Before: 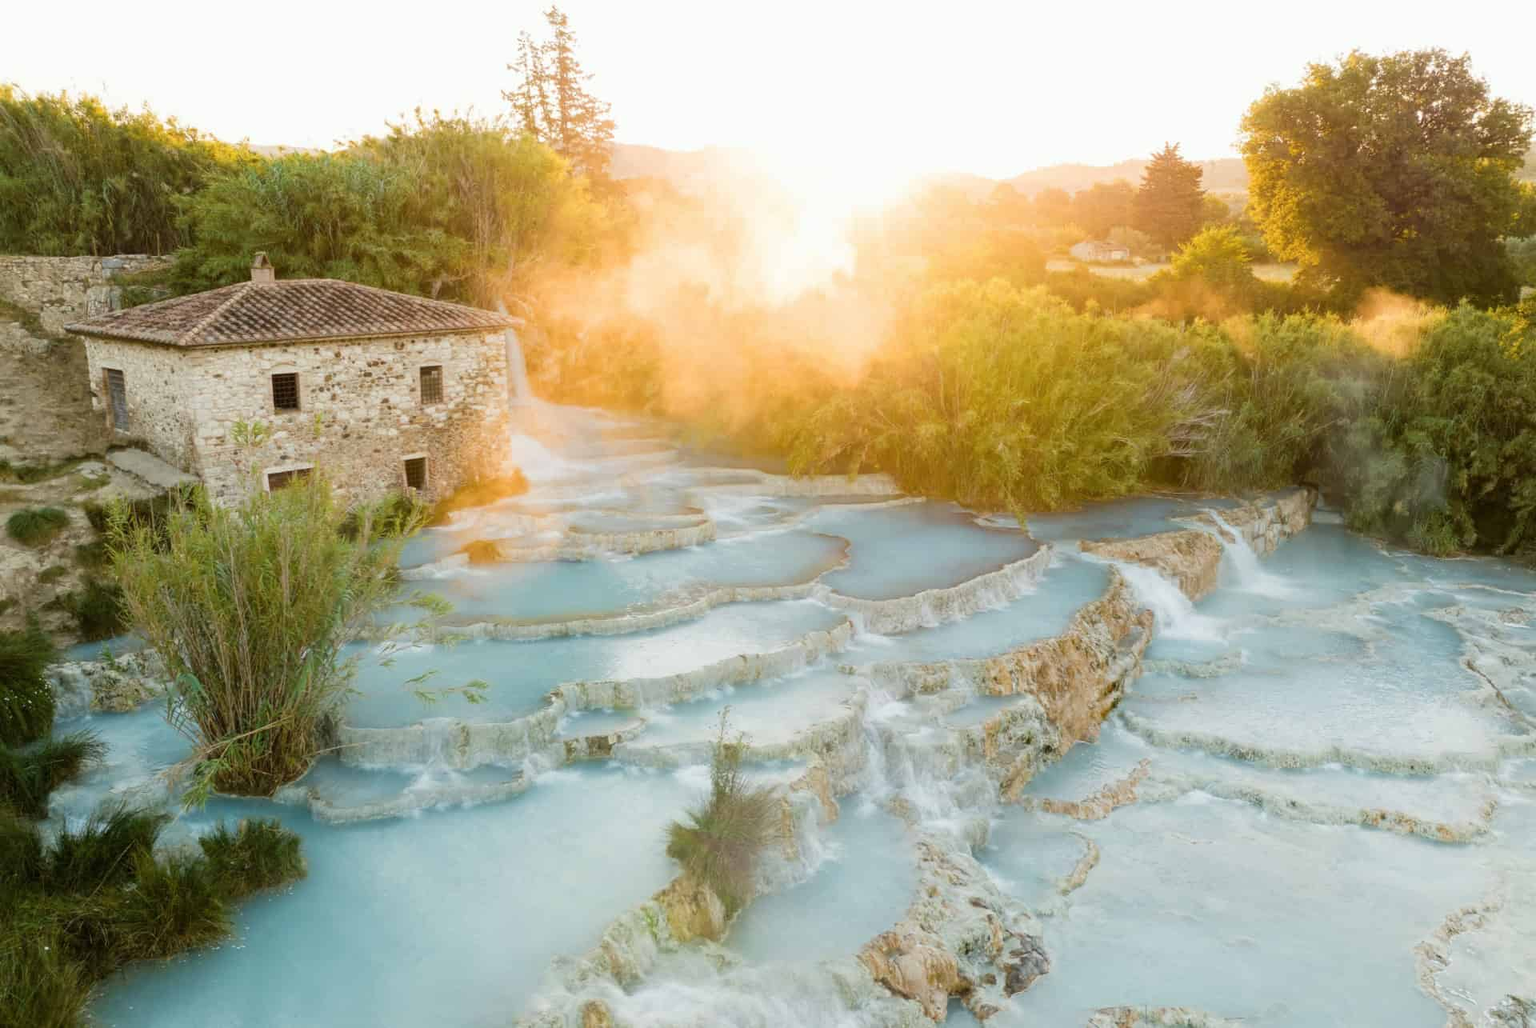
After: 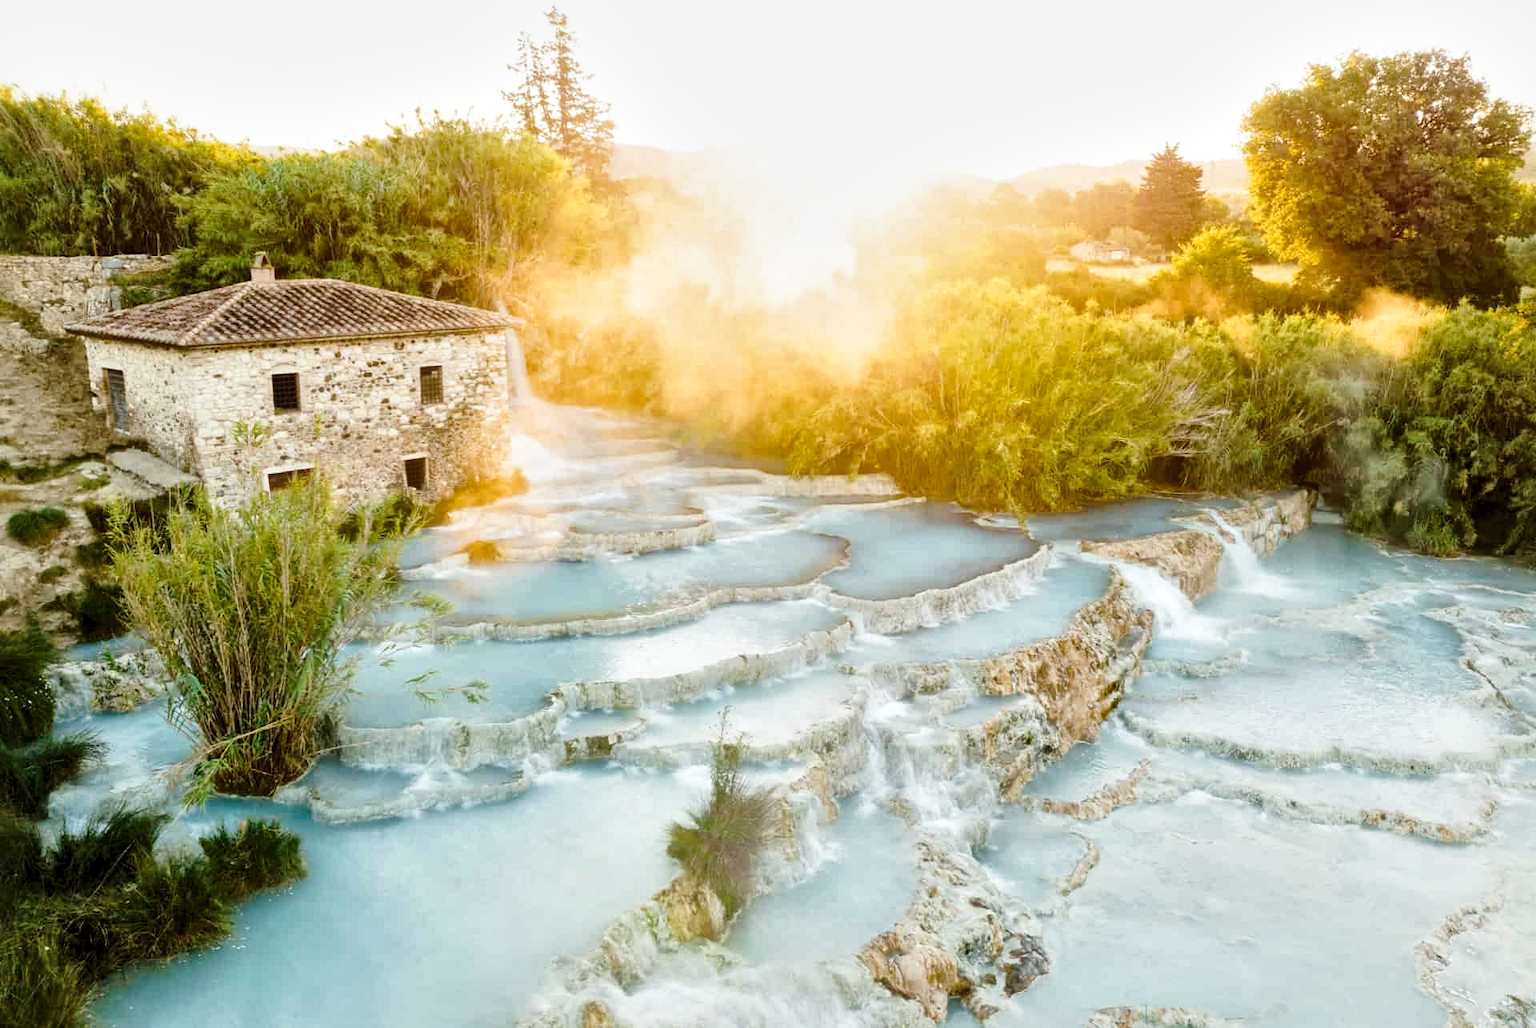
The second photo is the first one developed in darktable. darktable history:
base curve: curves: ch0 [(0, 0) (0.028, 0.03) (0.121, 0.232) (0.46, 0.748) (0.859, 0.968) (1, 1)], preserve colors none
exposure: exposure -0.466 EV, compensate highlight preservation false
local contrast: mode bilateral grid, contrast 19, coarseness 50, detail 171%, midtone range 0.2
